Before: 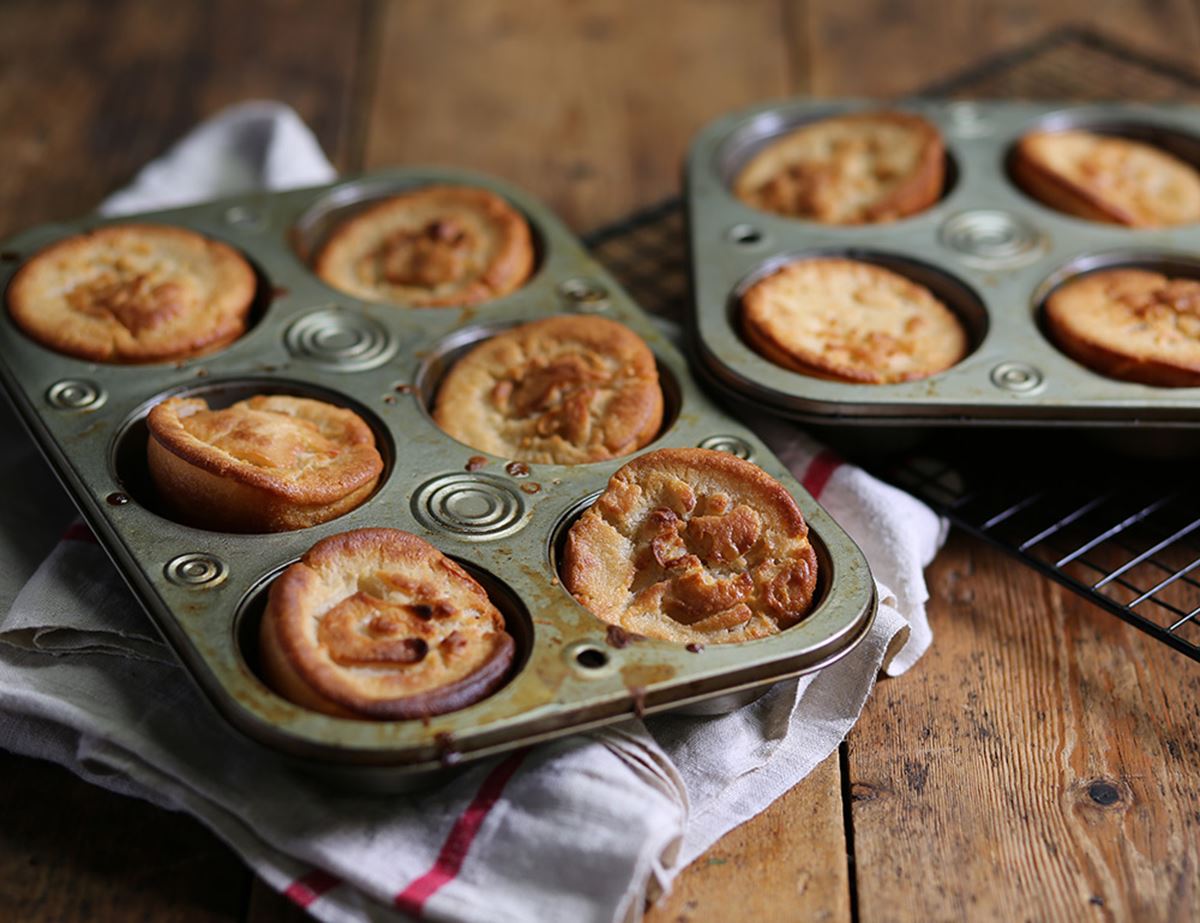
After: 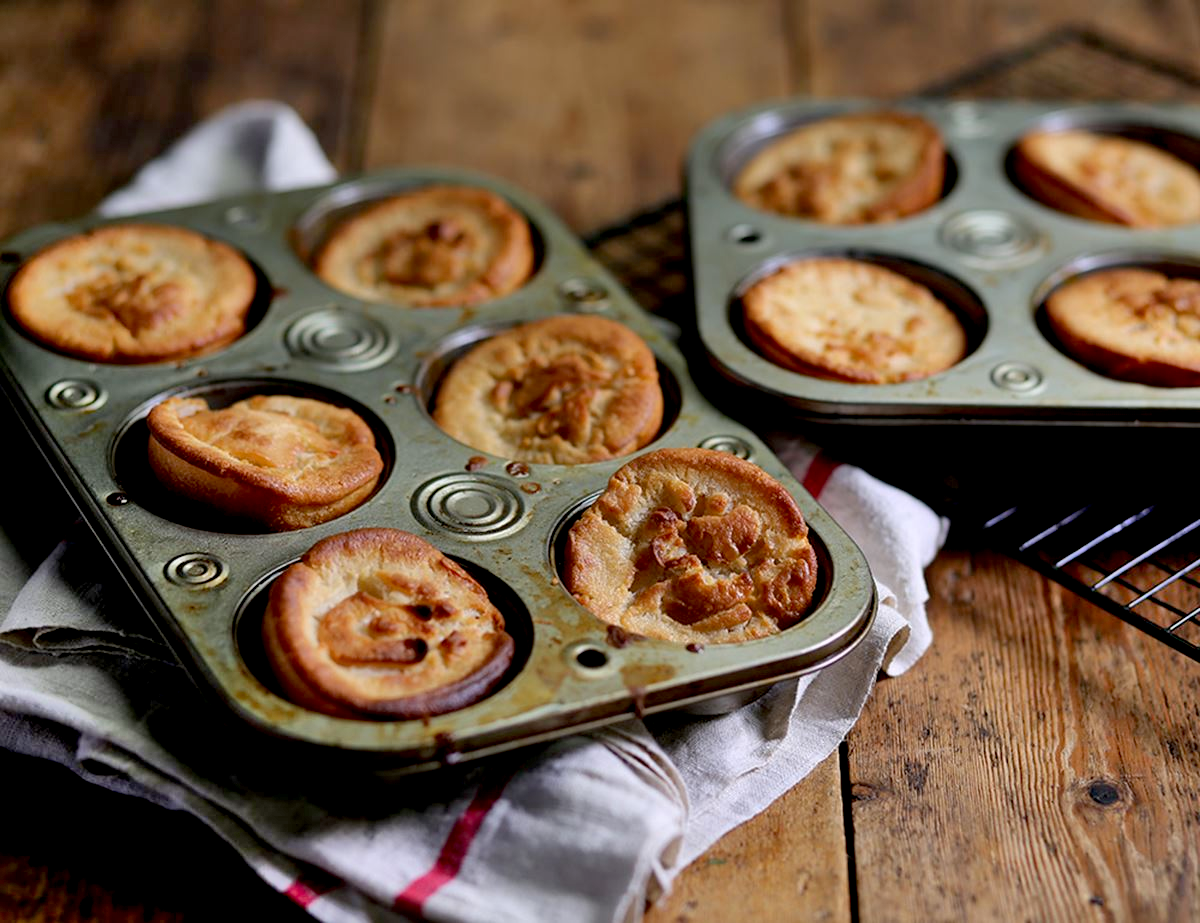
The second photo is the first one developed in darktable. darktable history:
exposure: black level correction 0.013, compensate highlight preservation false
shadows and highlights: soften with gaussian
